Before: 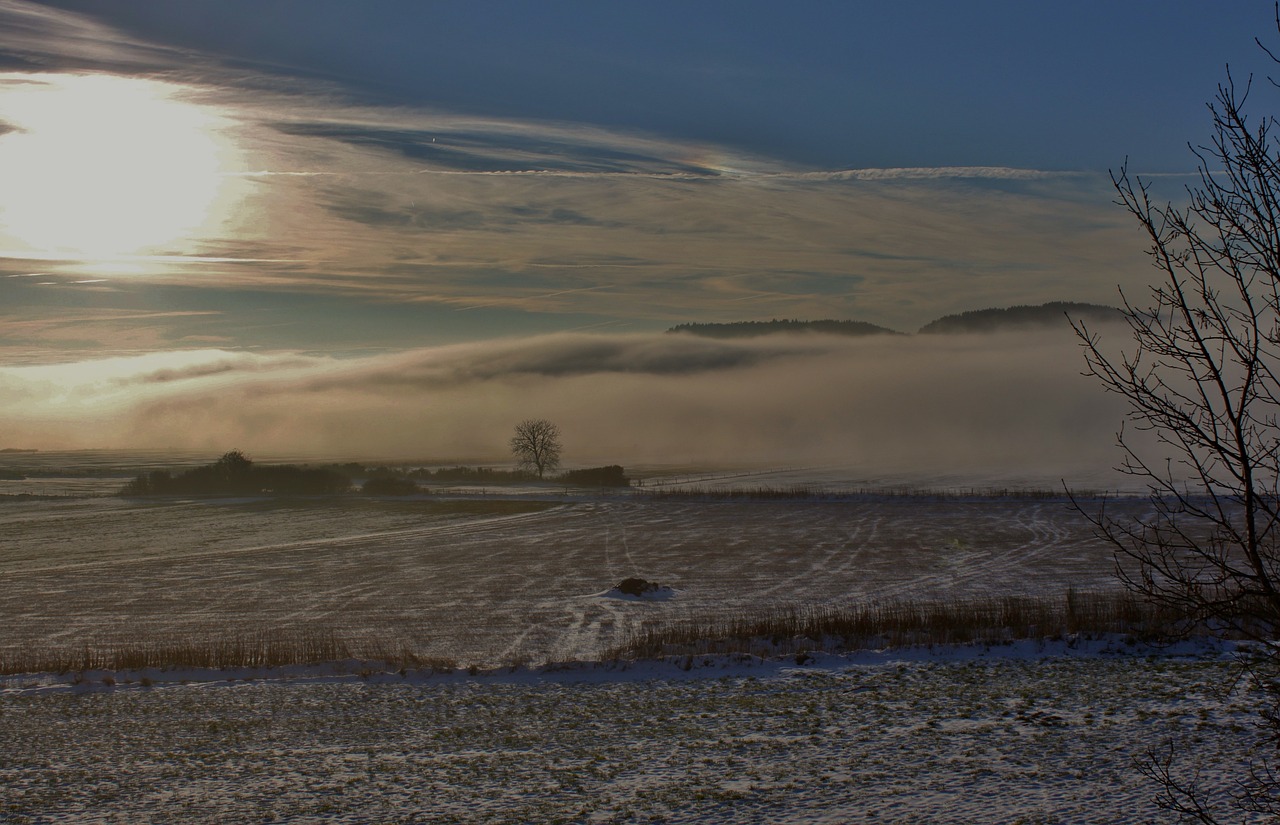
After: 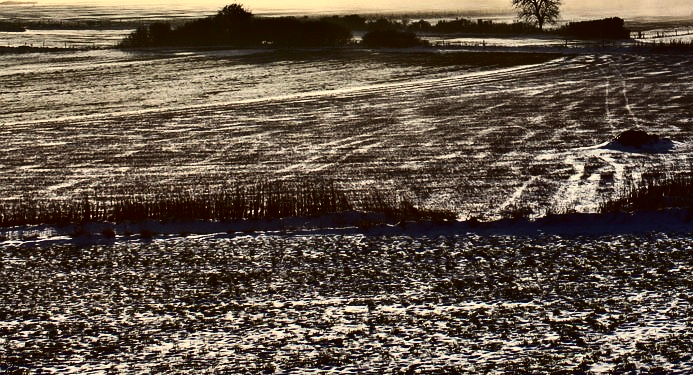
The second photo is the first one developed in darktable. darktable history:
base curve: curves: ch0 [(0, 0) (0.028, 0.03) (0.121, 0.232) (0.46, 0.748) (0.859, 0.968) (1, 1)]
color correction: highlights a* -1.12, highlights b* 4.56, shadows a* 3.62
crop and rotate: top 54.339%, right 45.832%, bottom 0.166%
tone equalizer: -8 EV -0.717 EV, -7 EV -0.703 EV, -6 EV -0.603 EV, -5 EV -0.424 EV, -3 EV 0.394 EV, -2 EV 0.6 EV, -1 EV 0.689 EV, +0 EV 0.731 EV, edges refinement/feathering 500, mask exposure compensation -1.57 EV, preserve details no
exposure: exposure 0.378 EV, compensate highlight preservation false
tone curve: curves: ch0 [(0, 0) (0.003, 0.001) (0.011, 0.005) (0.025, 0.01) (0.044, 0.016) (0.069, 0.019) (0.1, 0.024) (0.136, 0.03) (0.177, 0.045) (0.224, 0.071) (0.277, 0.122) (0.335, 0.202) (0.399, 0.326) (0.468, 0.471) (0.543, 0.638) (0.623, 0.798) (0.709, 0.913) (0.801, 0.97) (0.898, 0.983) (1, 1)], color space Lab, independent channels, preserve colors none
